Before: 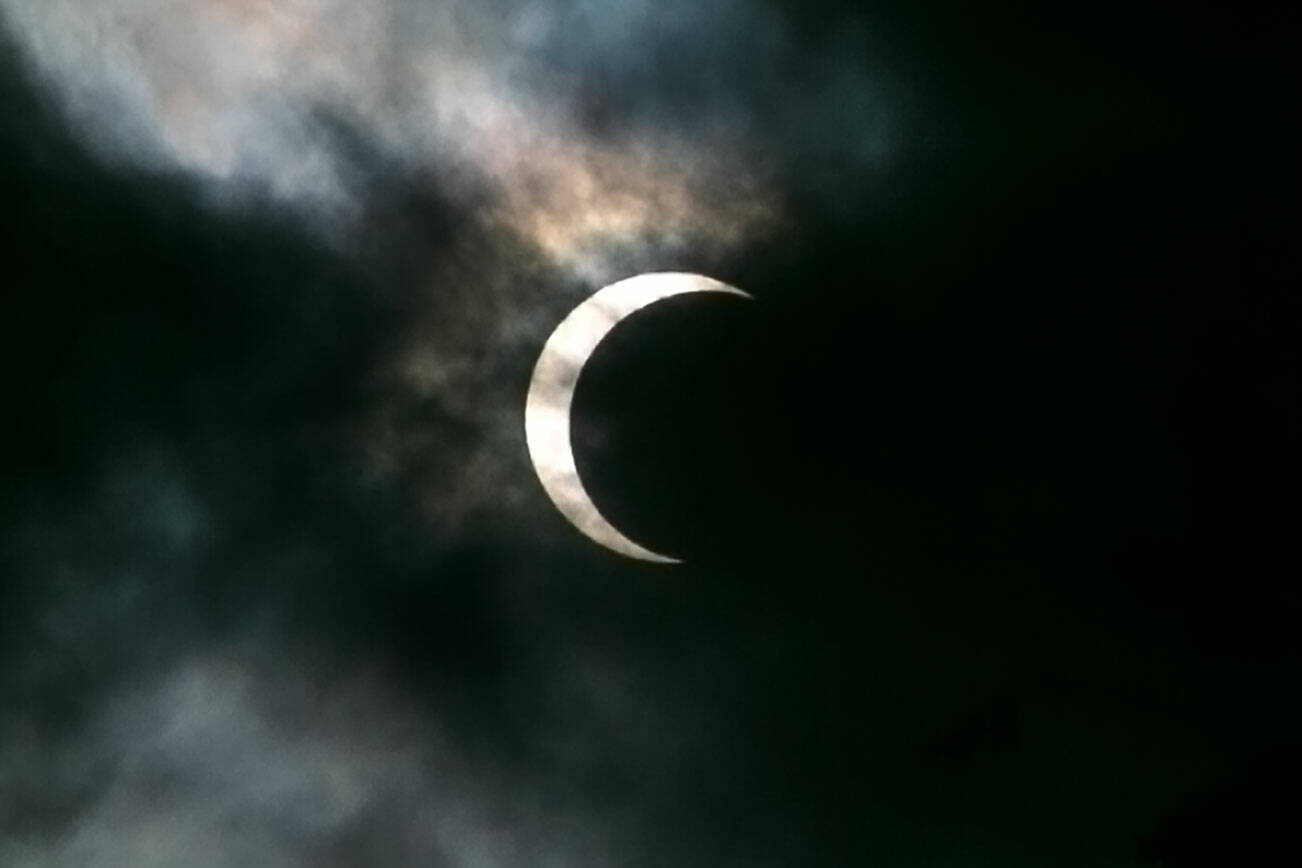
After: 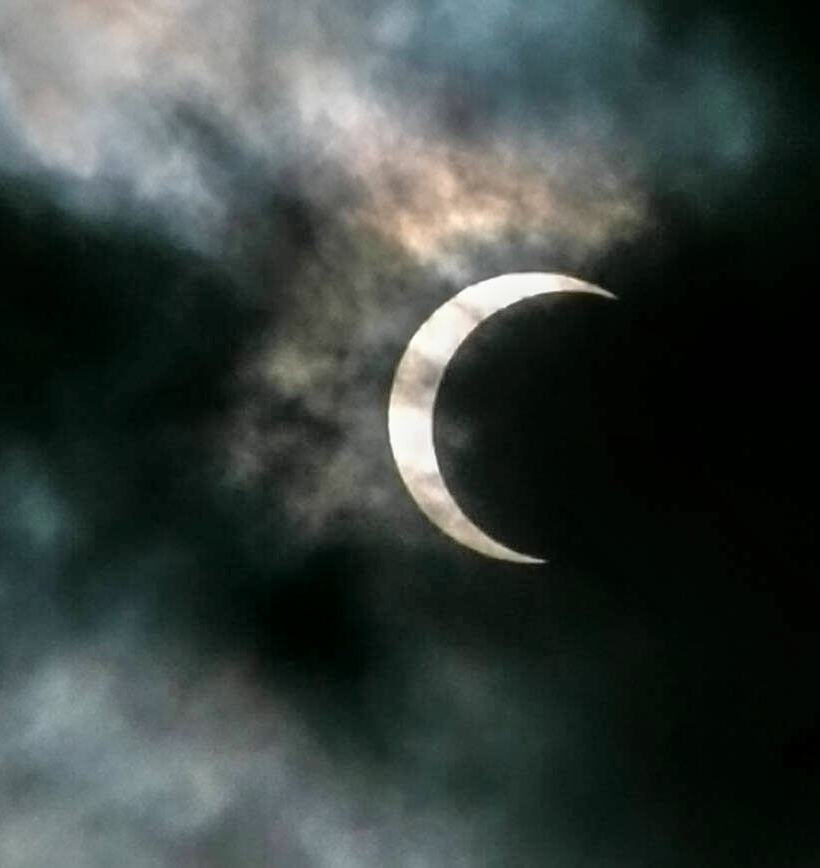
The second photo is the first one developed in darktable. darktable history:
crop: left 10.529%, right 26.487%
local contrast: on, module defaults
color zones: curves: ch1 [(0.29, 0.492) (0.373, 0.185) (0.509, 0.481)]; ch2 [(0.25, 0.462) (0.749, 0.457)]
tone equalizer: -7 EV 0.151 EV, -6 EV 0.574 EV, -5 EV 1.18 EV, -4 EV 1.36 EV, -3 EV 1.17 EV, -2 EV 0.6 EV, -1 EV 0.15 EV
